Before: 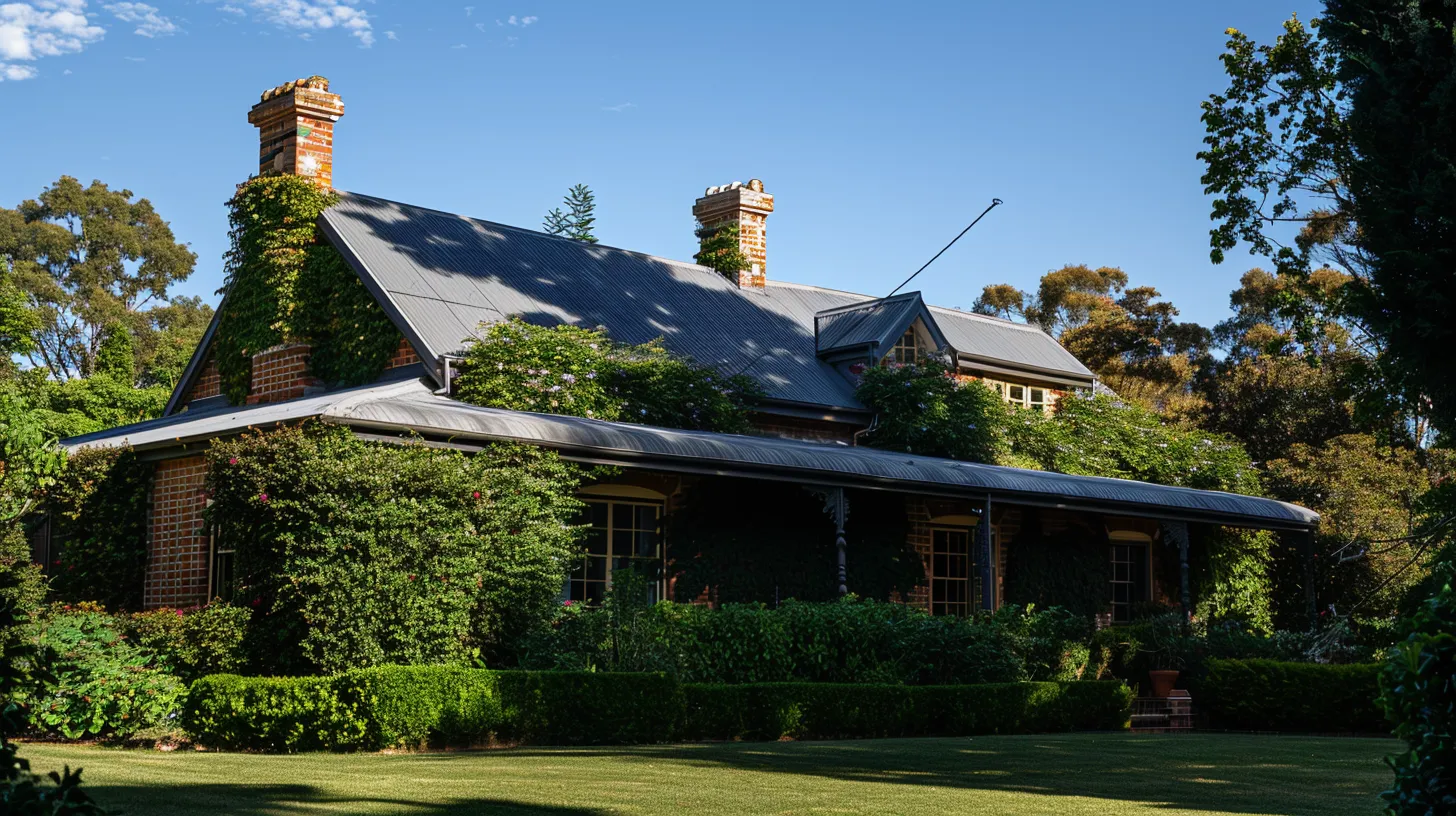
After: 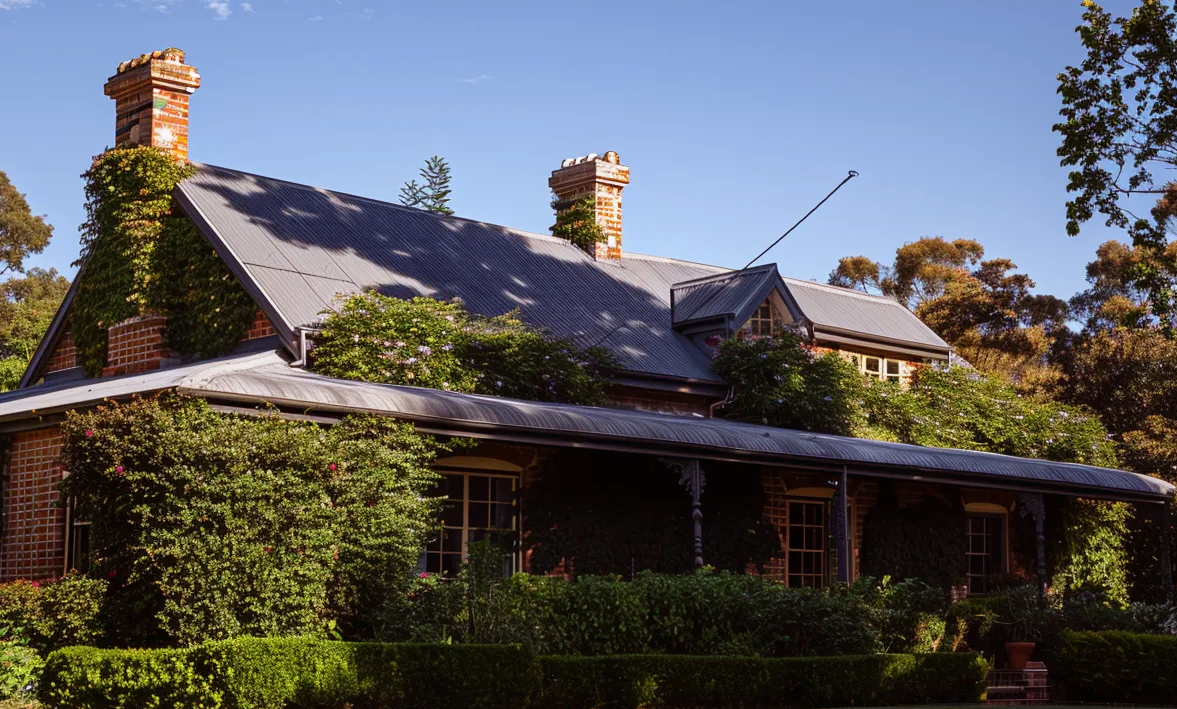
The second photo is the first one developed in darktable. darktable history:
rgb levels: mode RGB, independent channels, levels [[0, 0.474, 1], [0, 0.5, 1], [0, 0.5, 1]]
crop: left 9.929%, top 3.475%, right 9.188%, bottom 9.529%
